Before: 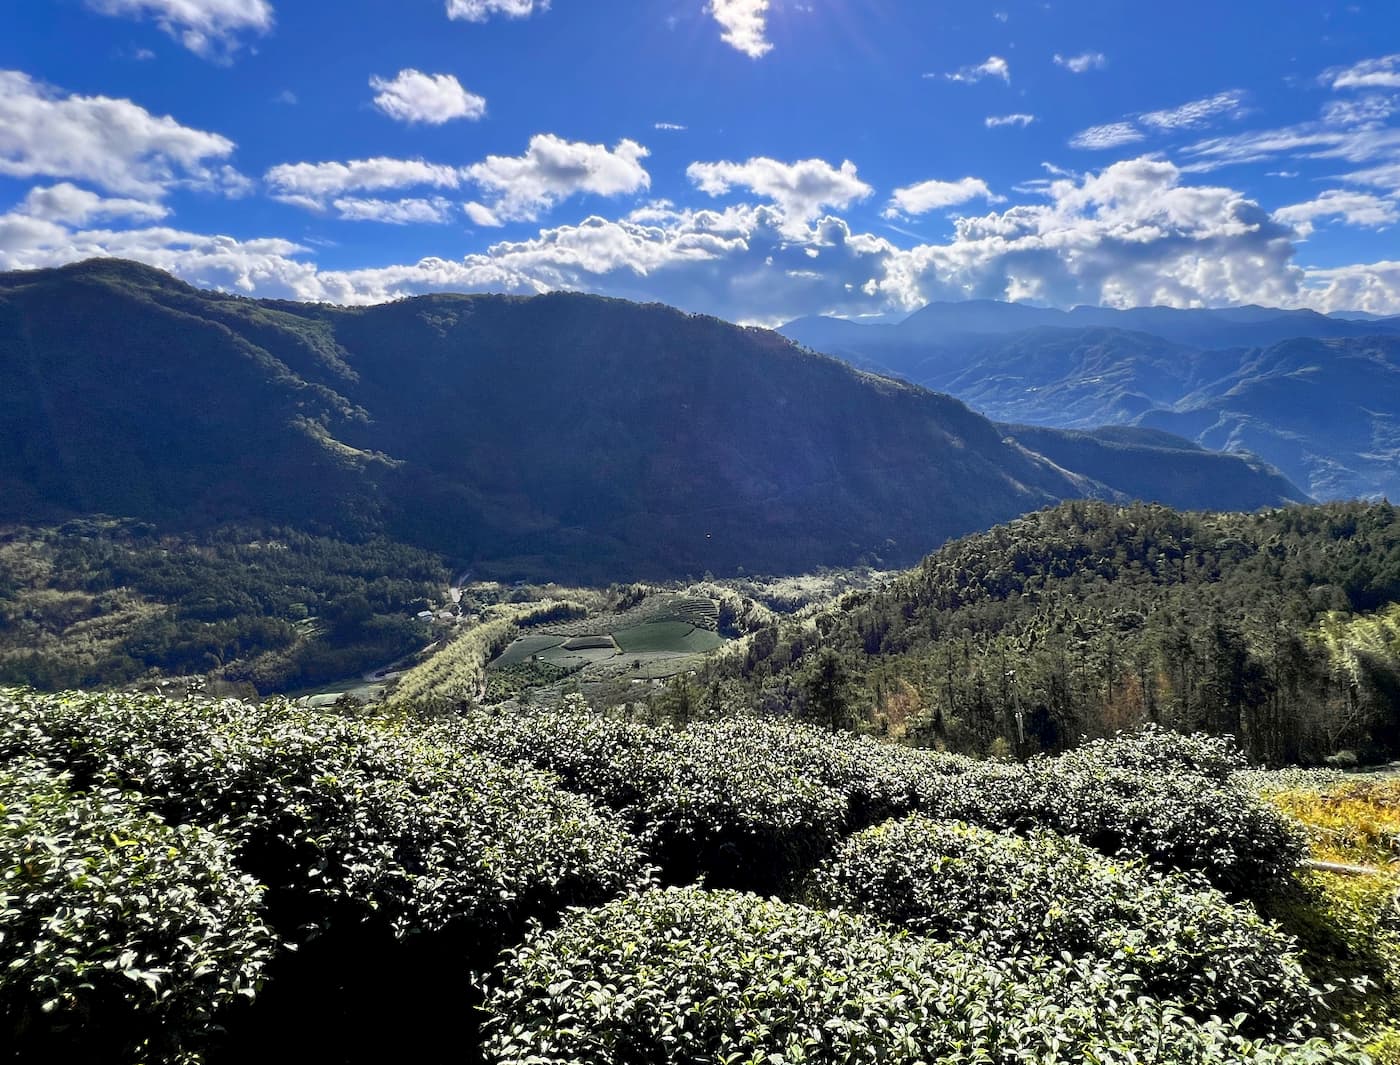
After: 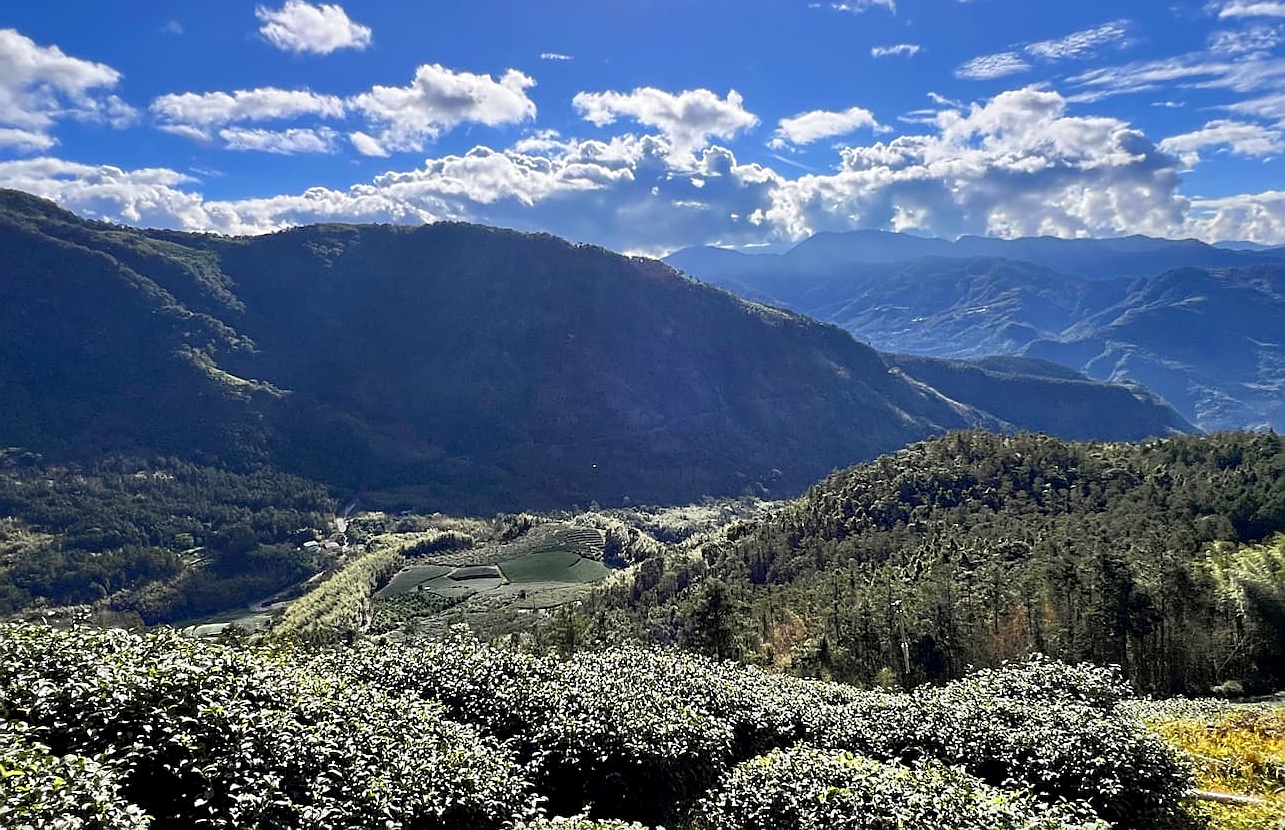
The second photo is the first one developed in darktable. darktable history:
crop: left 8.19%, top 6.607%, bottom 15.379%
tone equalizer: edges refinement/feathering 500, mask exposure compensation -1.57 EV, preserve details no
sharpen: on, module defaults
